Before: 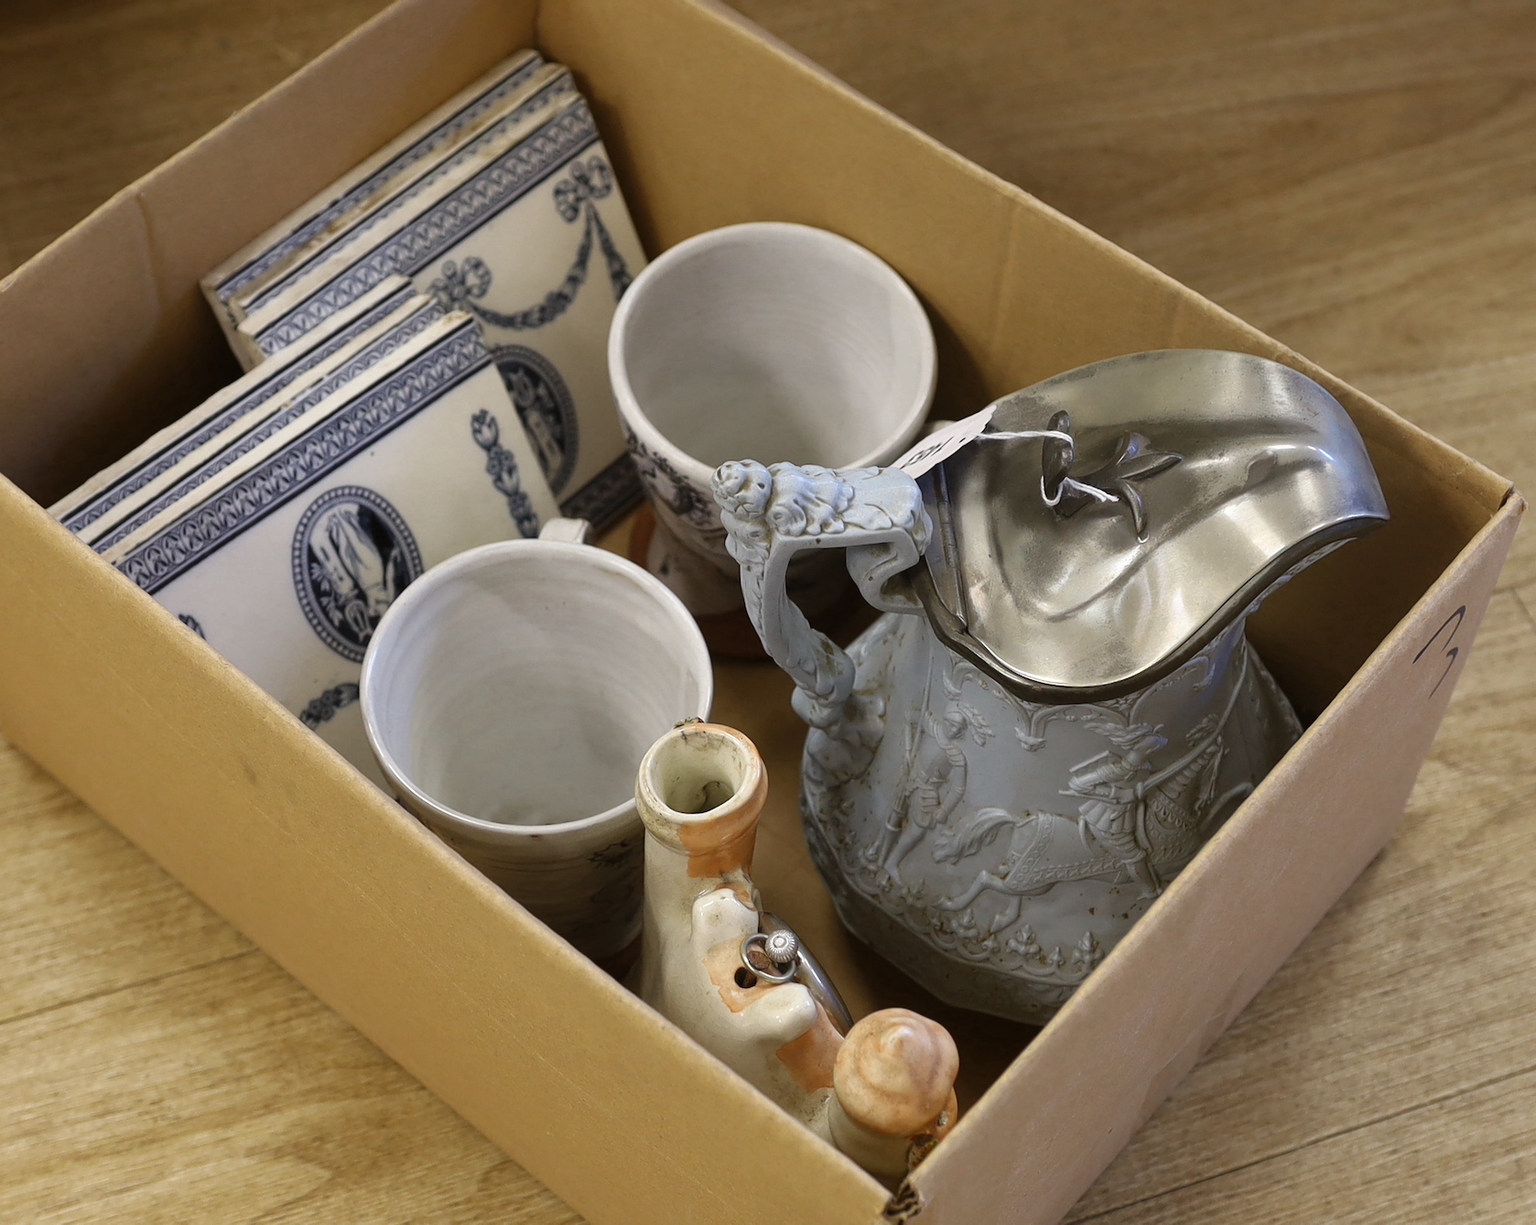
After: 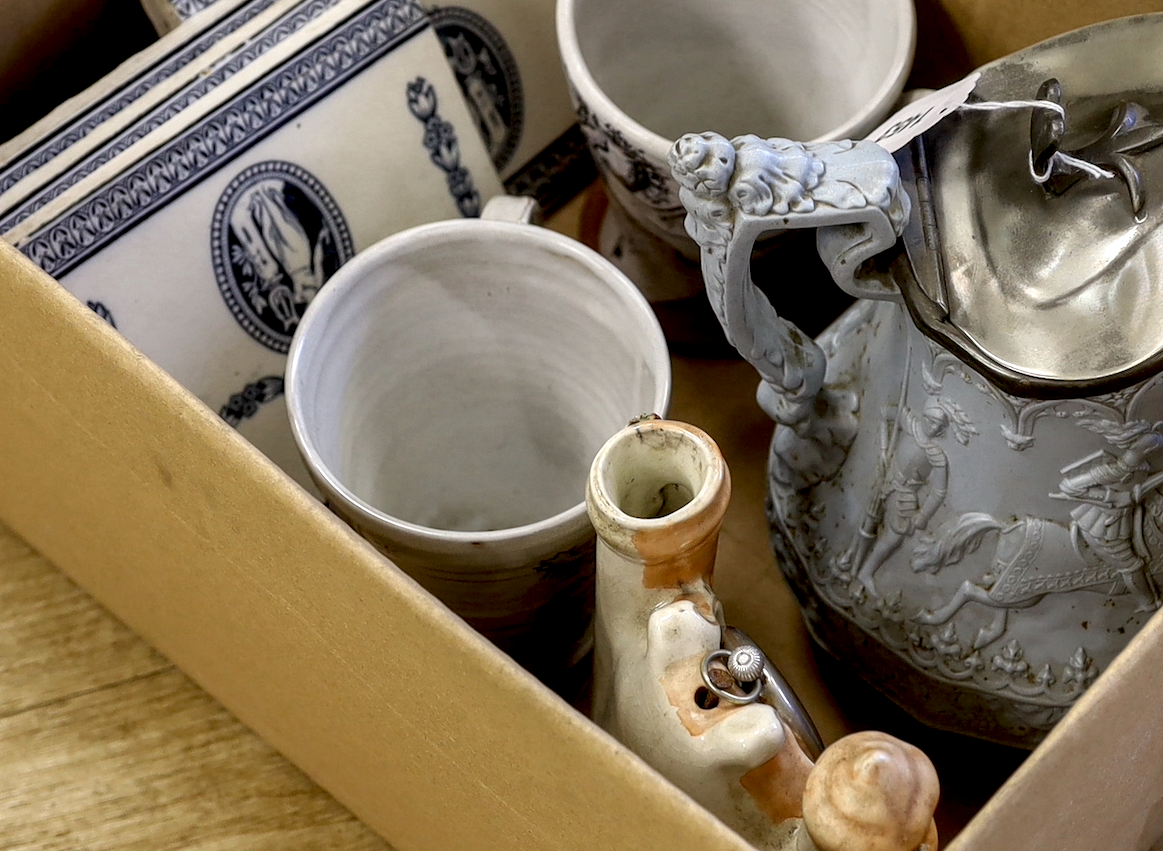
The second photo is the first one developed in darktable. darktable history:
exposure: black level correction 0.01, exposure 0.011 EV, compensate highlight preservation false
crop: left 6.488%, top 27.668%, right 24.183%, bottom 8.656%
local contrast: highlights 59%, detail 145%
